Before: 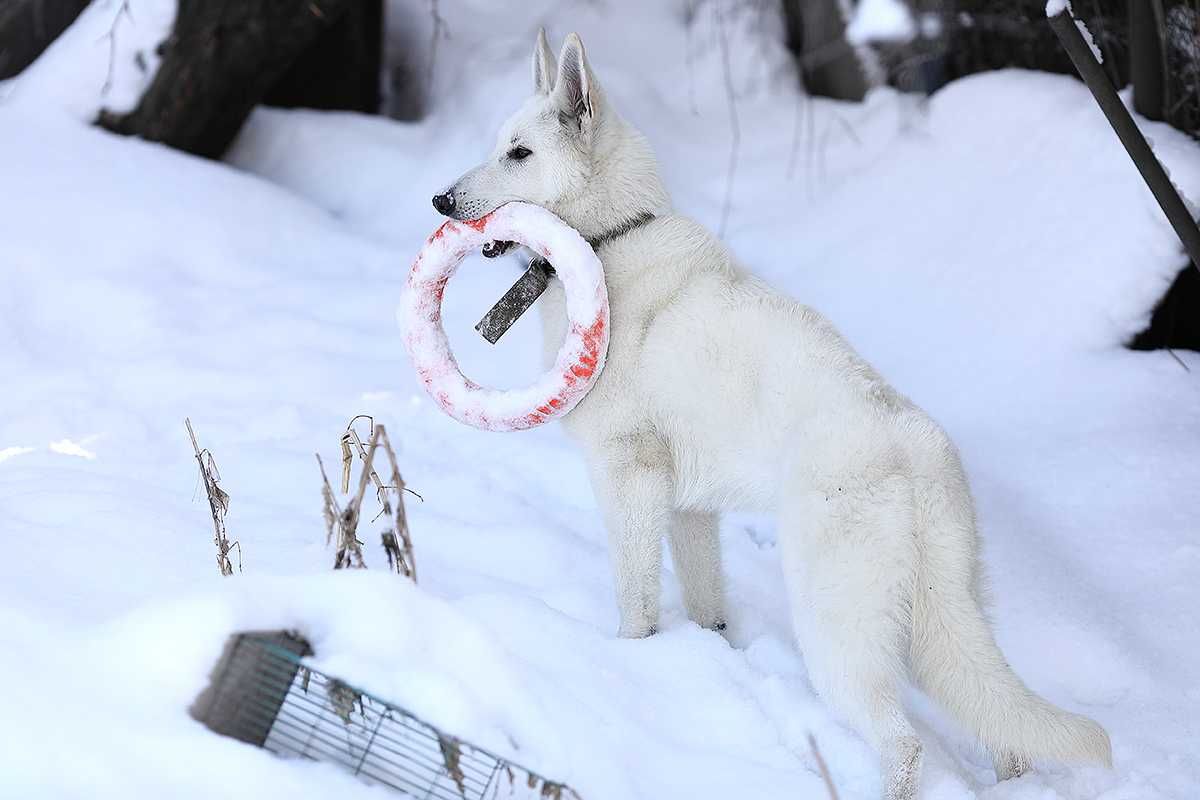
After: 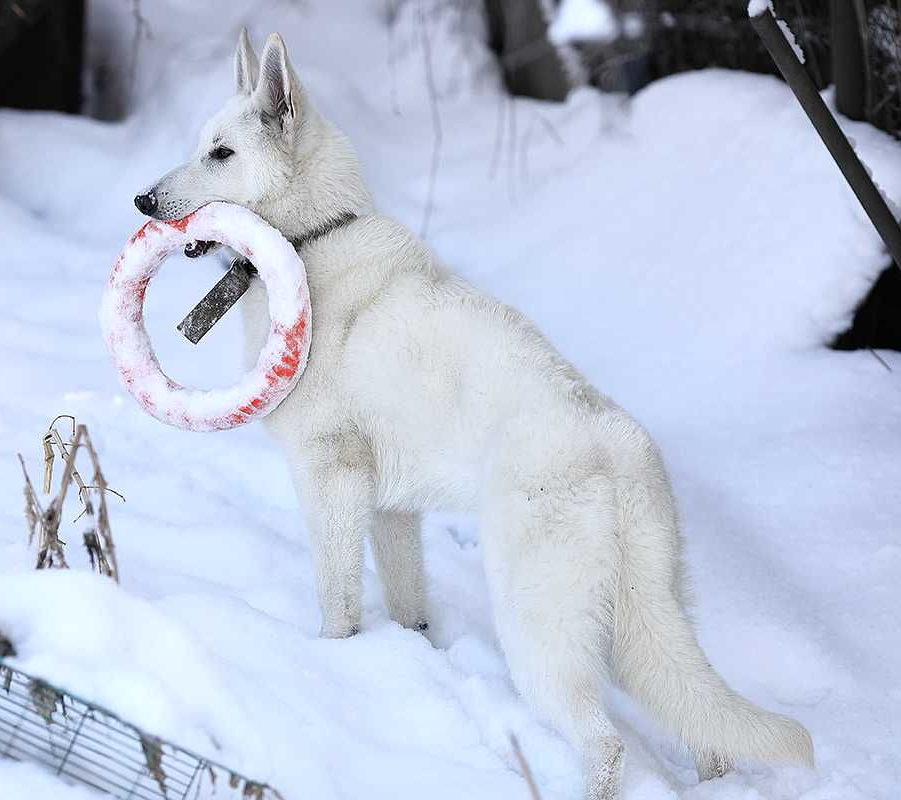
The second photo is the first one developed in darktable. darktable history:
crop and rotate: left 24.849%
local contrast: mode bilateral grid, contrast 20, coarseness 49, detail 119%, midtone range 0.2
tone equalizer: on, module defaults
